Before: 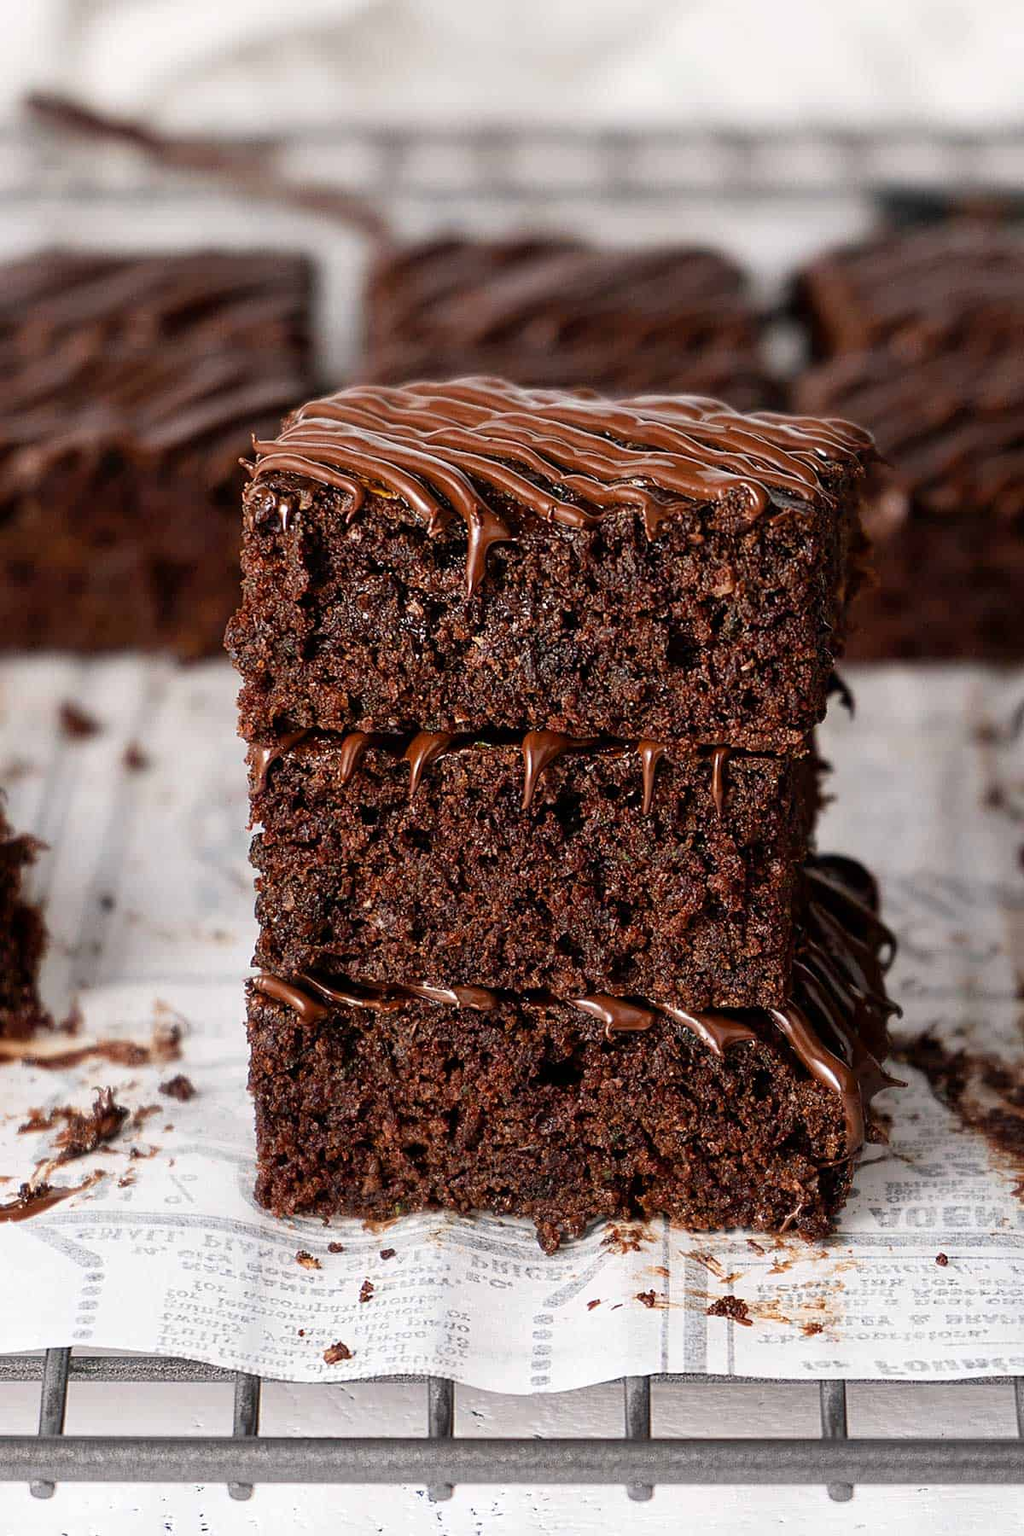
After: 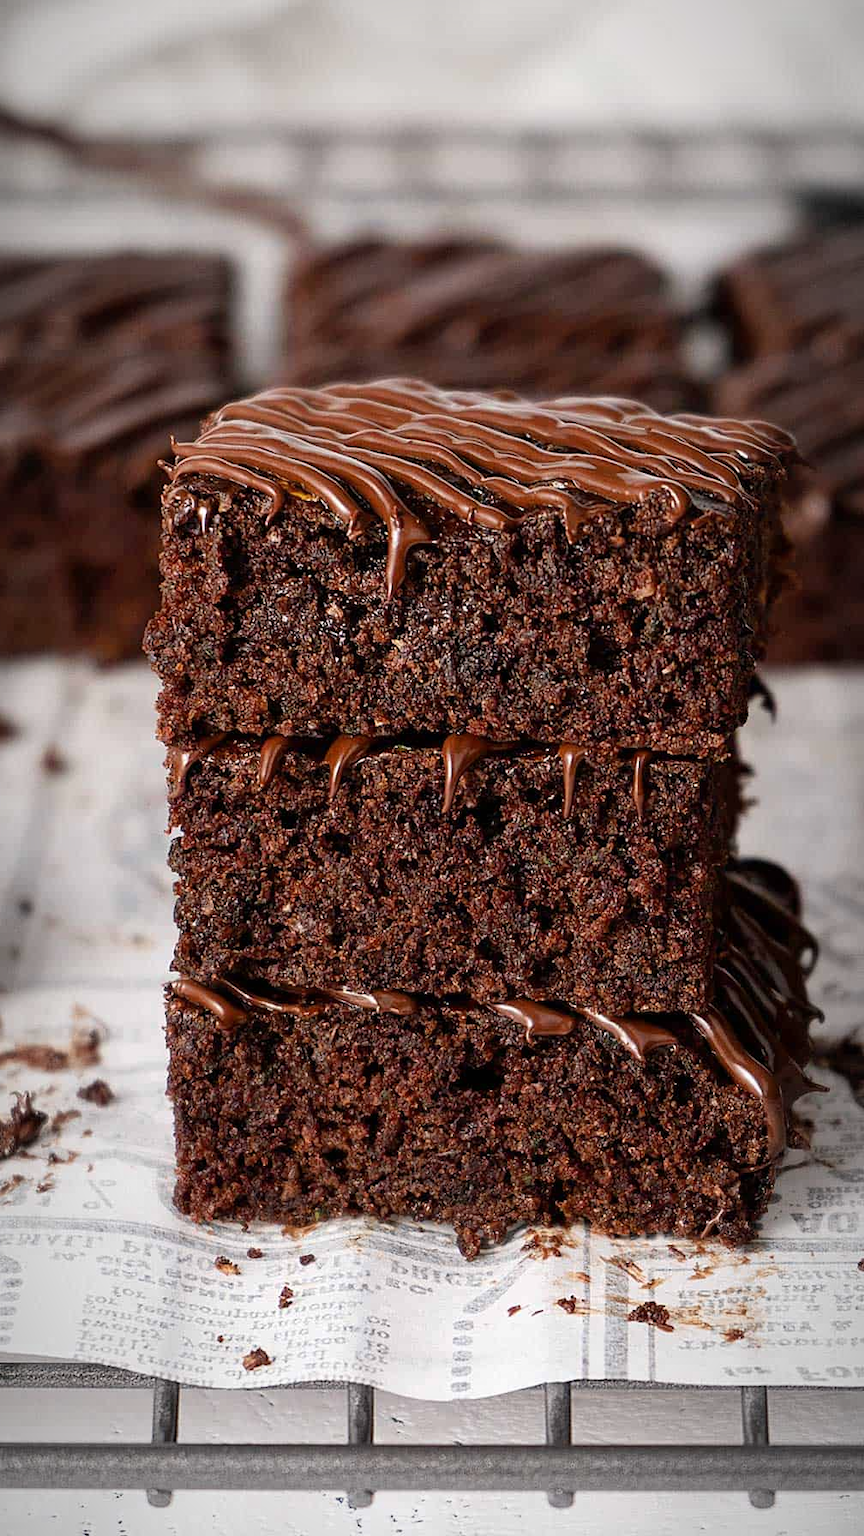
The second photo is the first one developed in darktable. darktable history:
crop: left 8.026%, right 7.374%
vignetting: fall-off radius 60%, automatic ratio true
